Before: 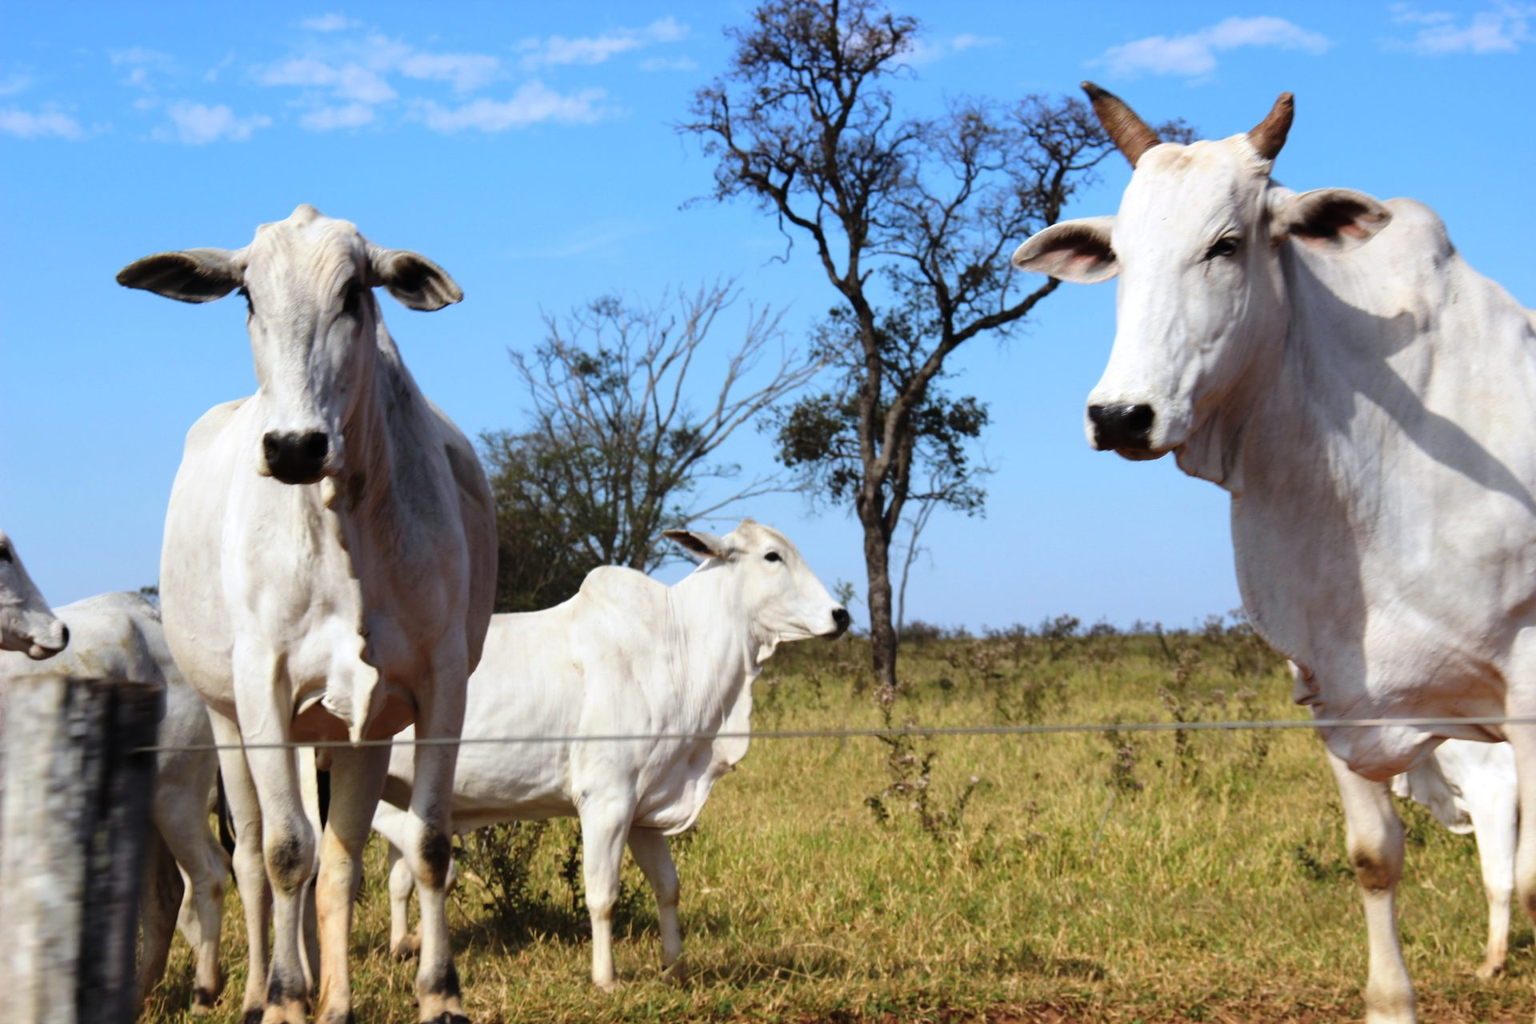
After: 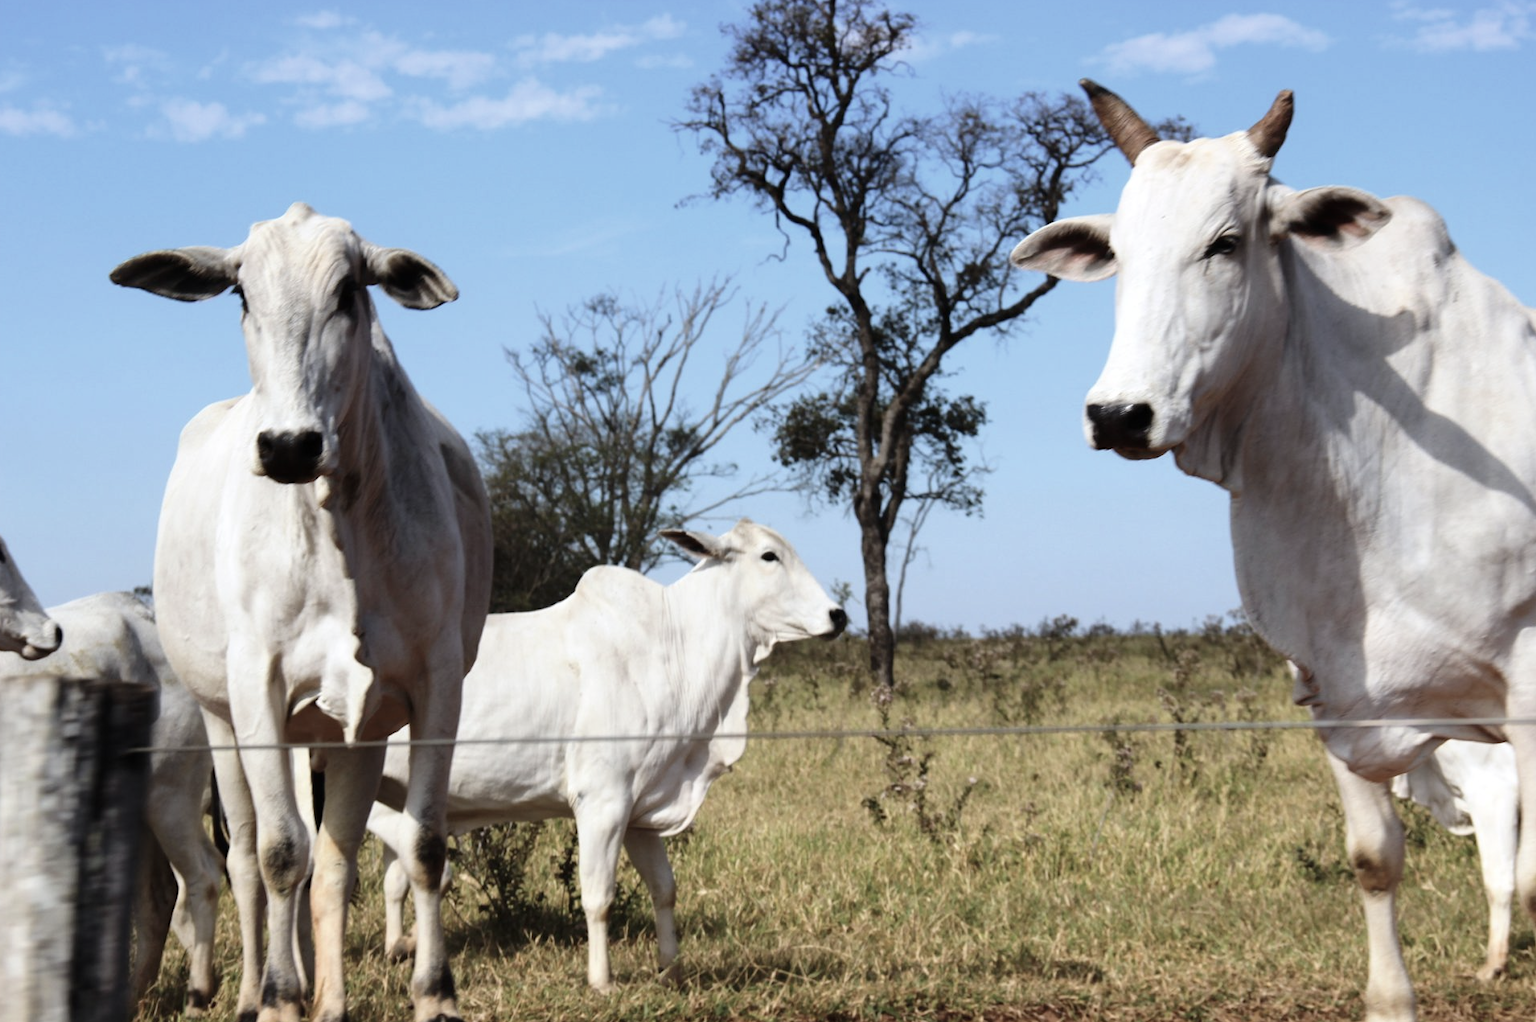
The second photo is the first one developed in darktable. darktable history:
crop and rotate: left 0.482%, top 0.322%, bottom 0.328%
contrast brightness saturation: contrast 0.097, saturation -0.363
